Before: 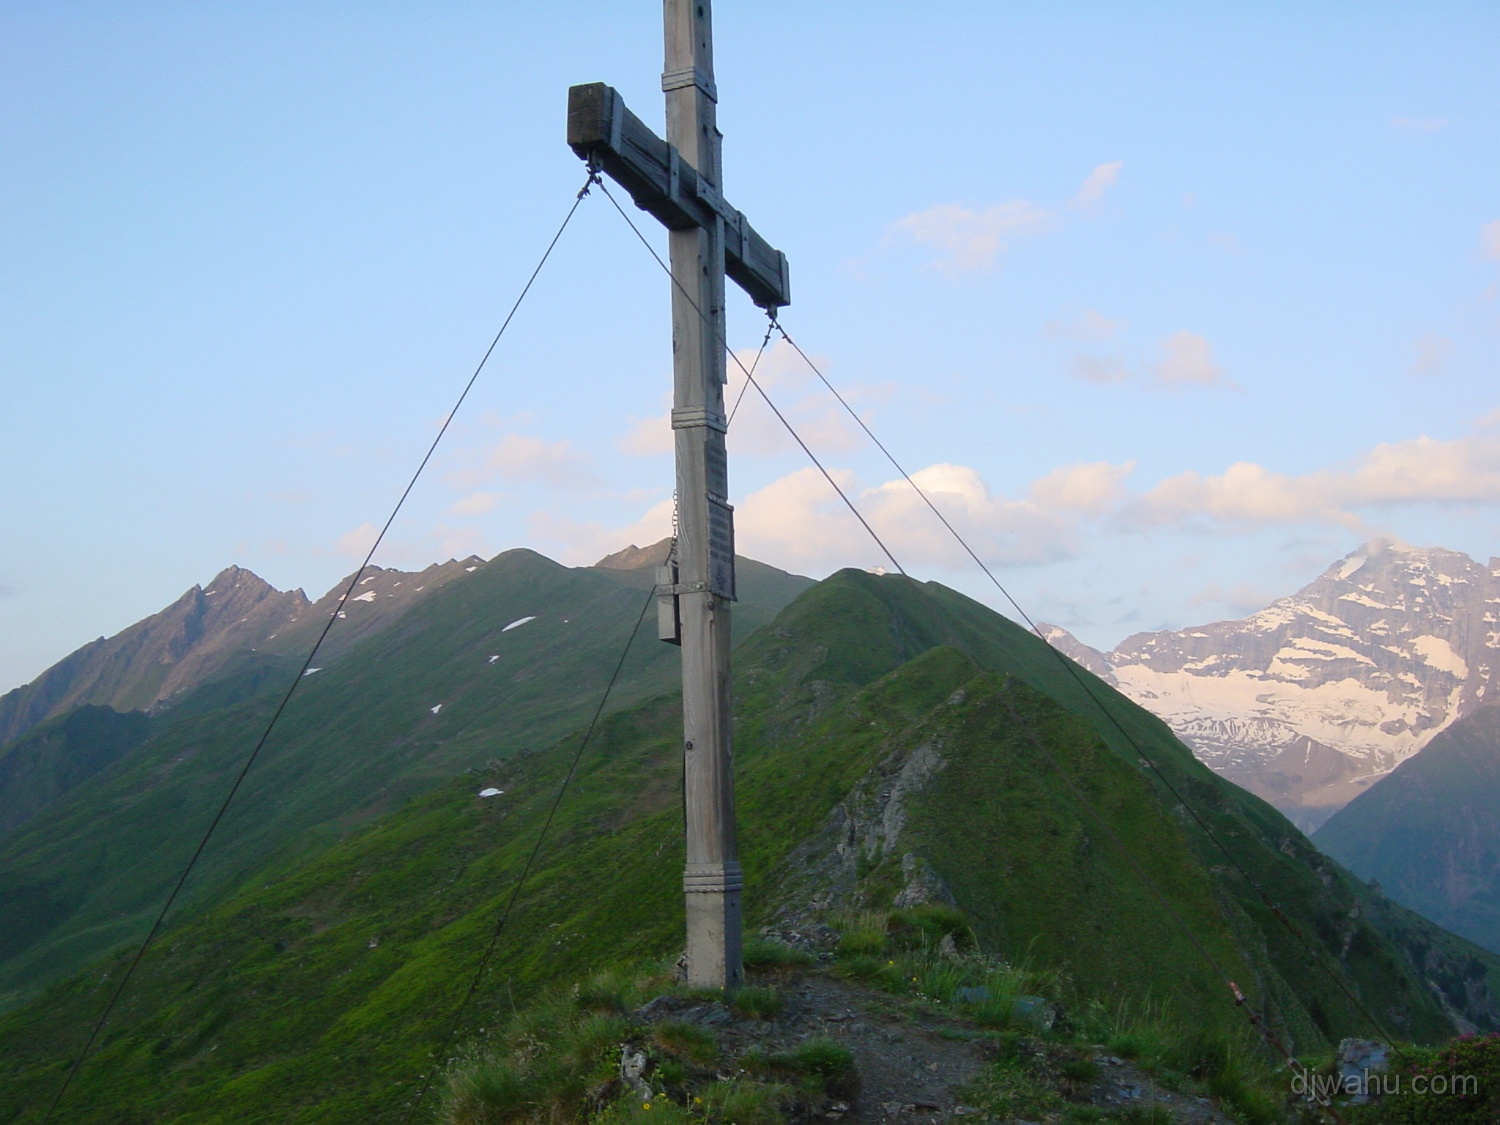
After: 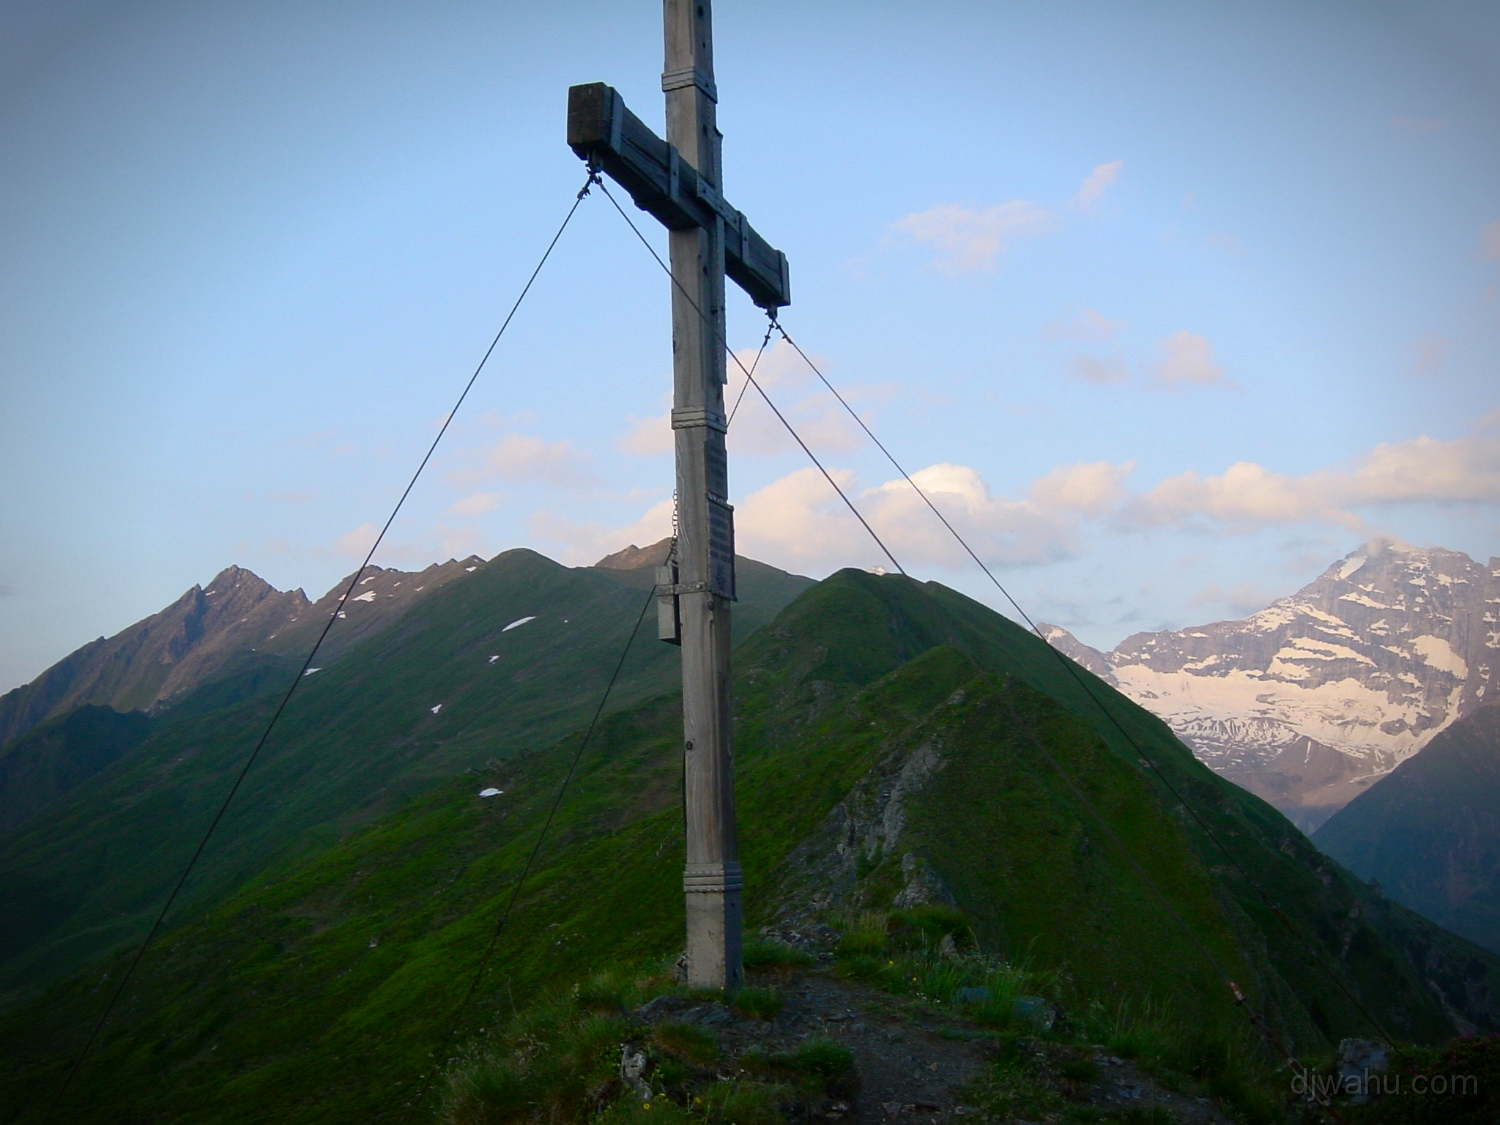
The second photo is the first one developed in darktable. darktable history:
contrast brightness saturation: contrast 0.066, brightness -0.145, saturation 0.109
vignetting: brightness -0.579, saturation -0.255, automatic ratio true
